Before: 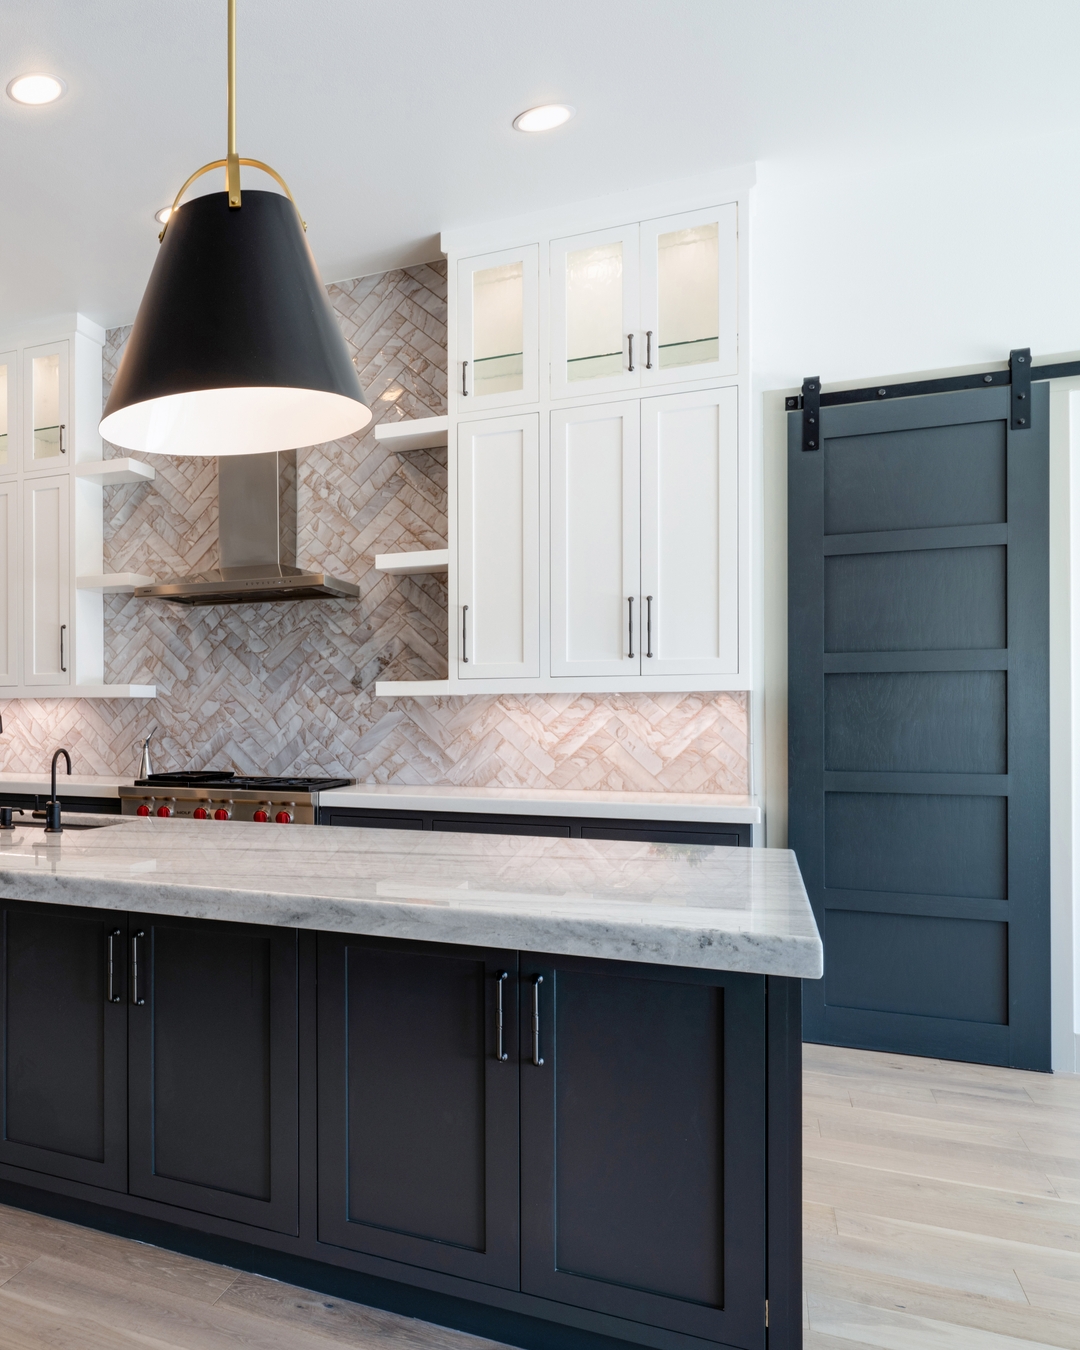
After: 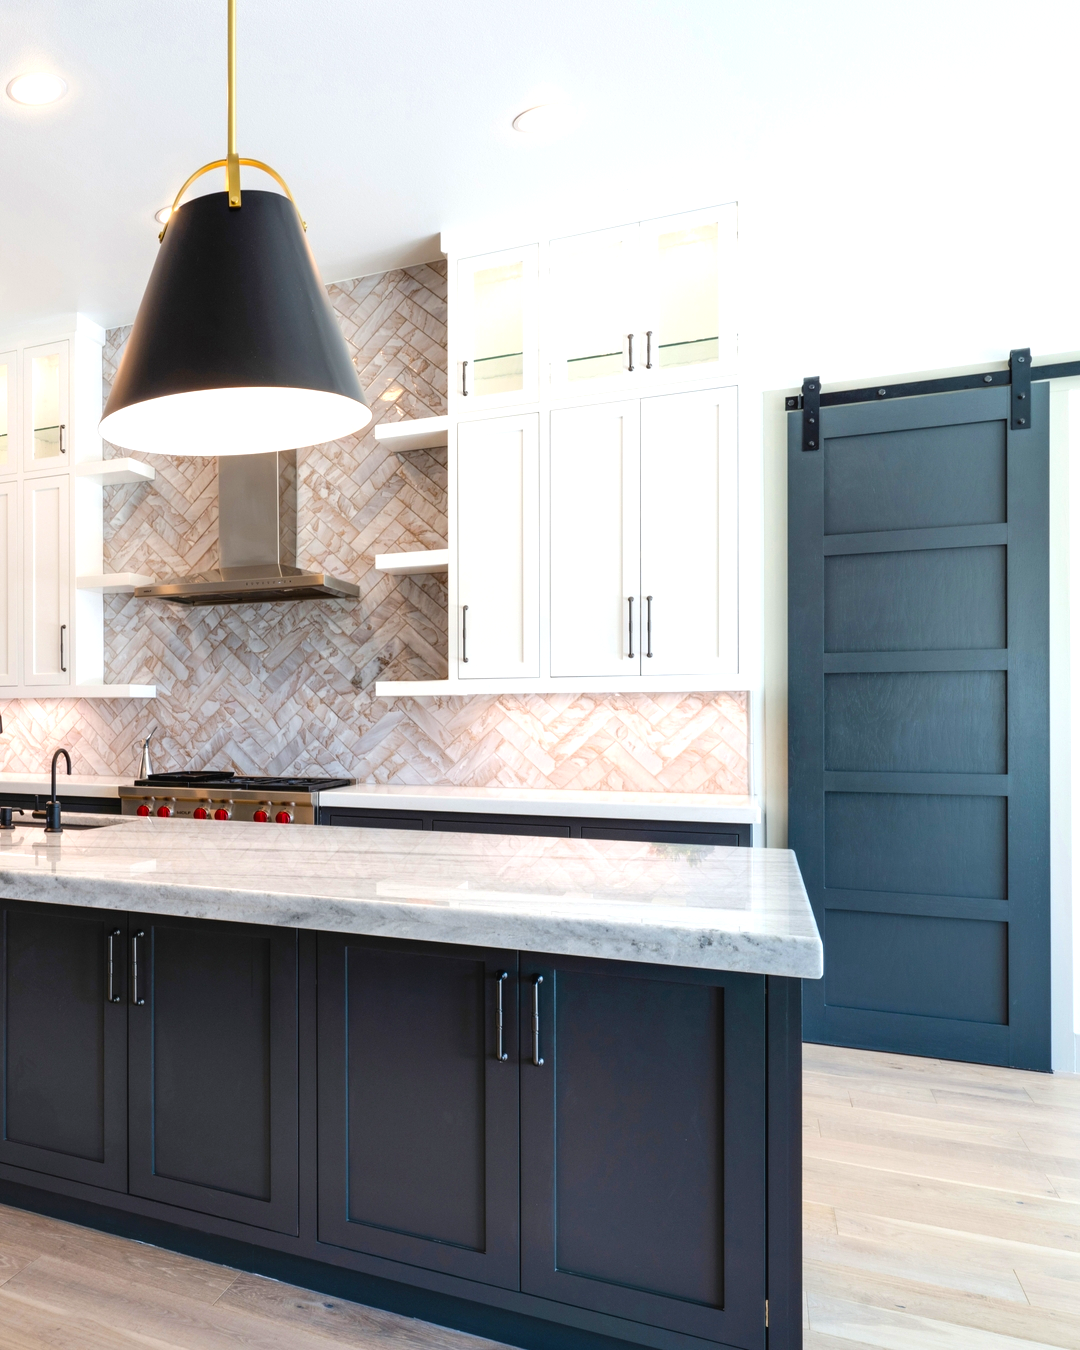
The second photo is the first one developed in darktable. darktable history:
exposure: black level correction -0.002, exposure 0.54 EV, compensate highlight preservation false
color balance rgb: perceptual saturation grading › global saturation 20%, global vibrance 20%
